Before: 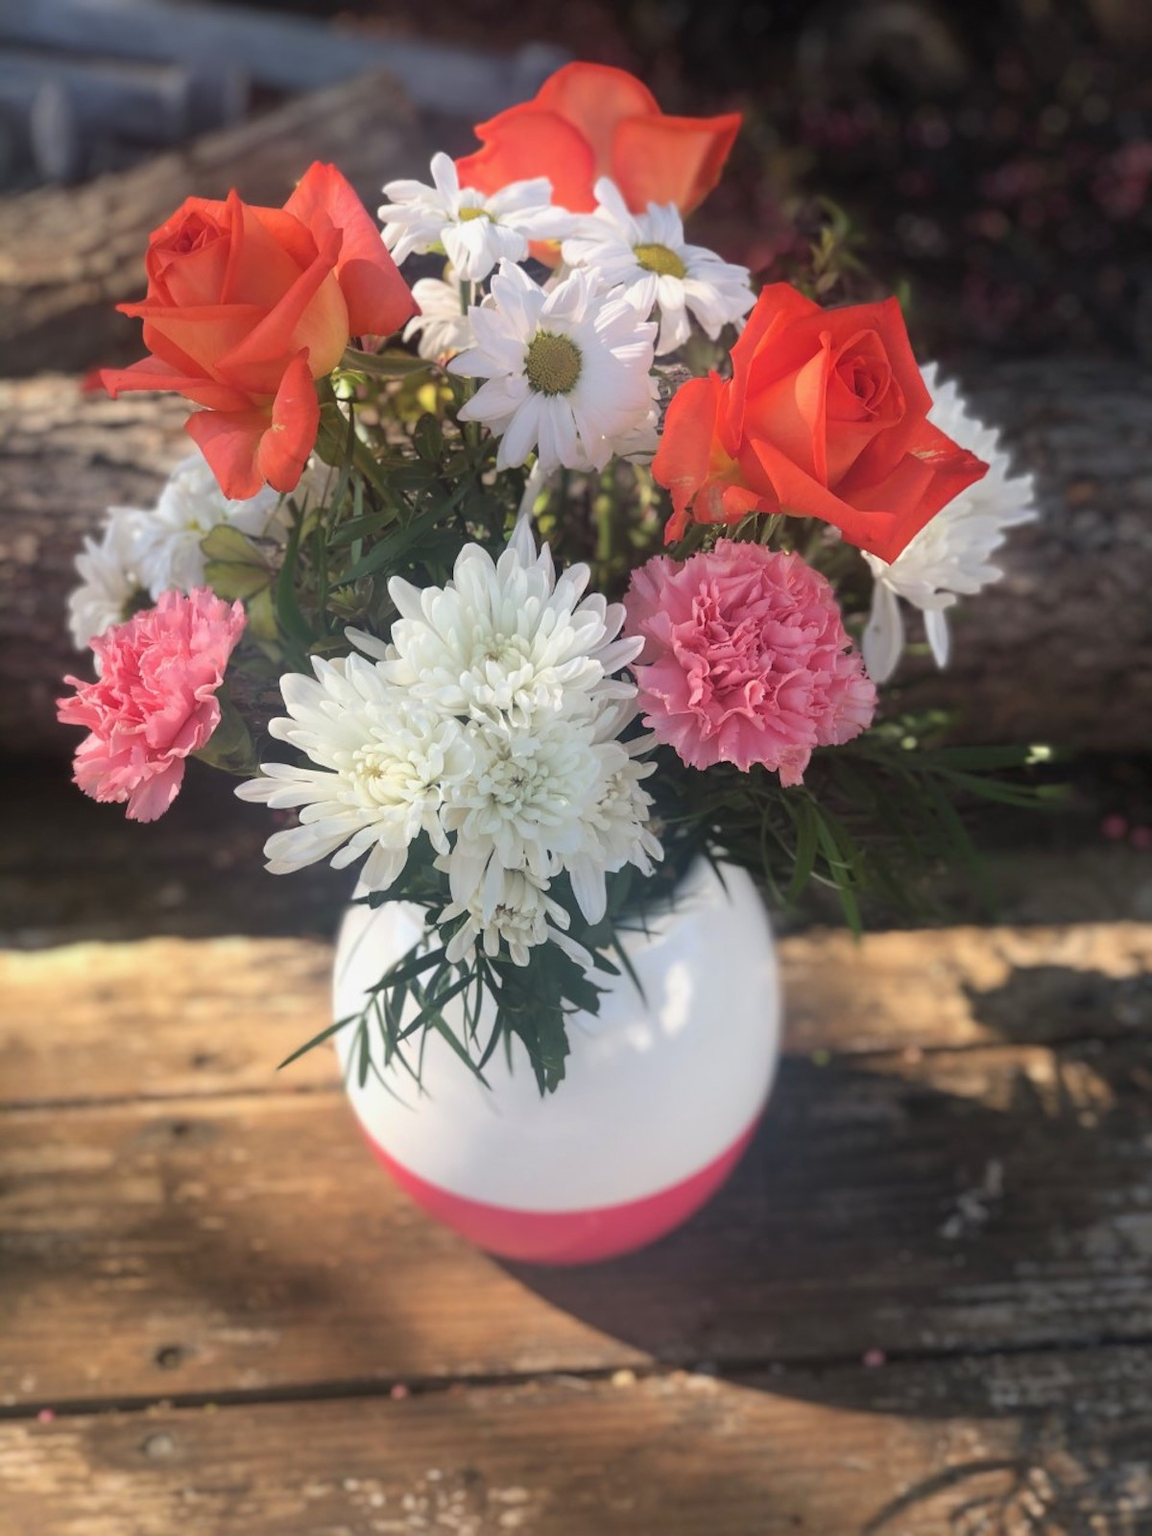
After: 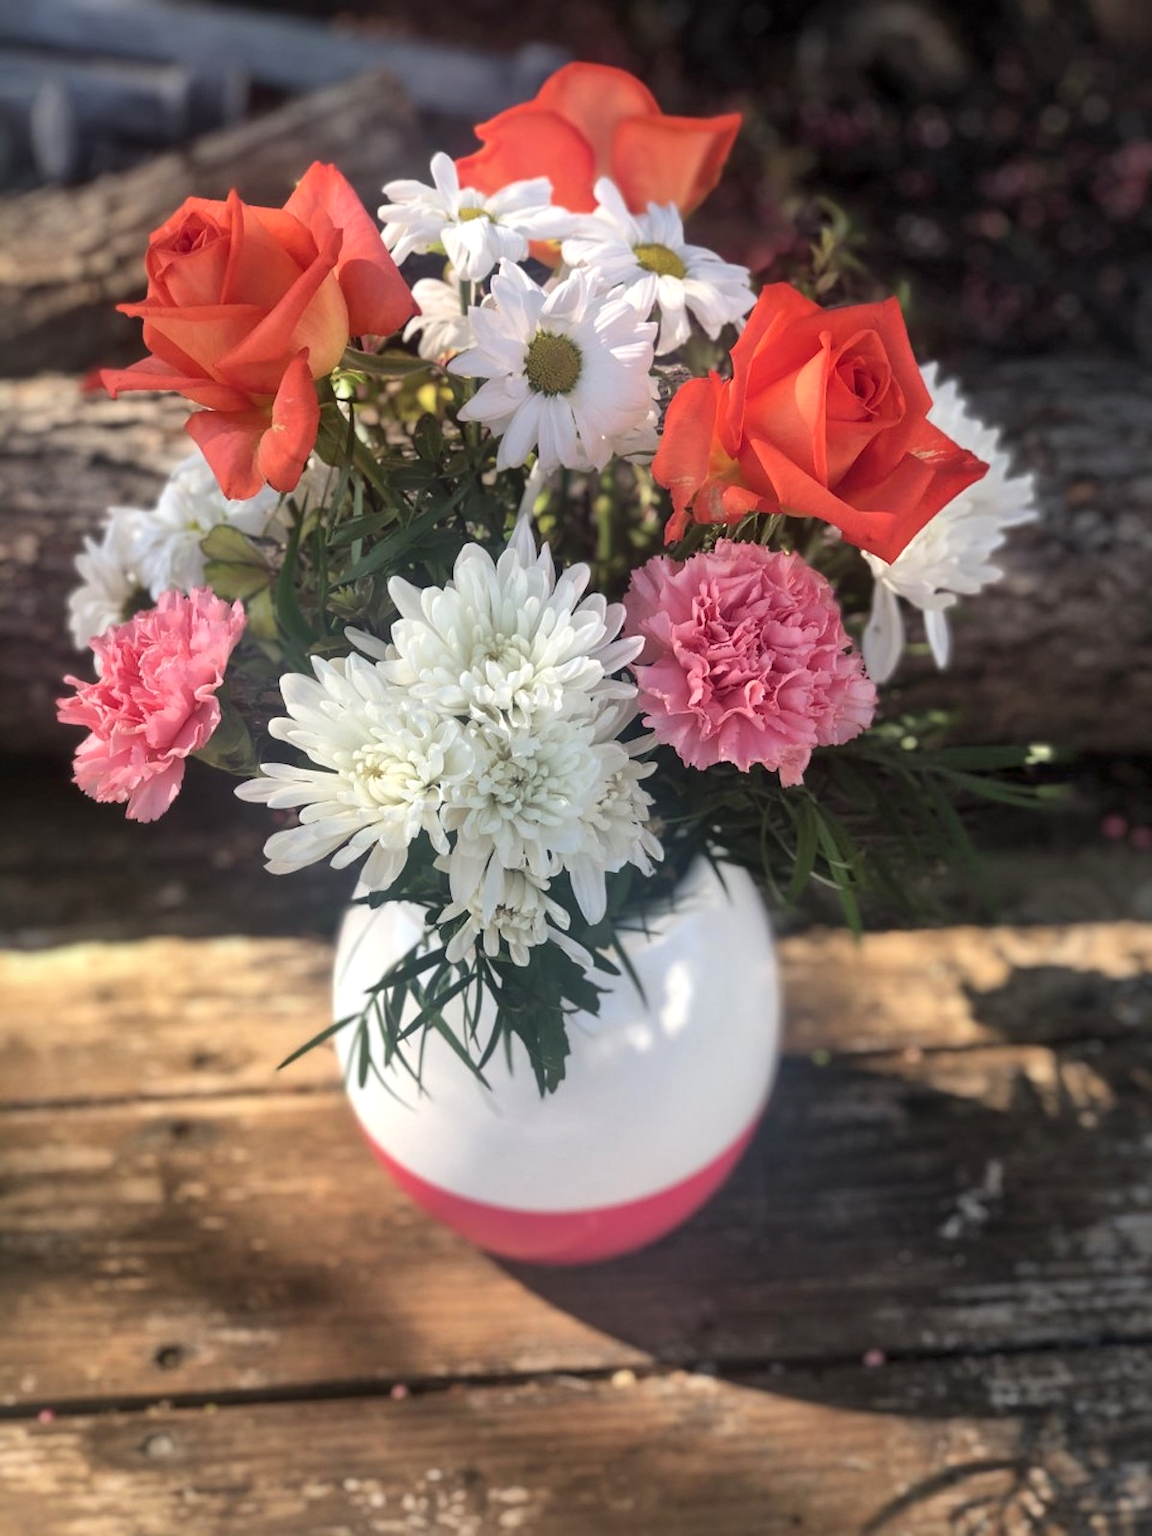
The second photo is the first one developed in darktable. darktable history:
local contrast: mode bilateral grid, contrast 21, coarseness 49, detail 158%, midtone range 0.2
